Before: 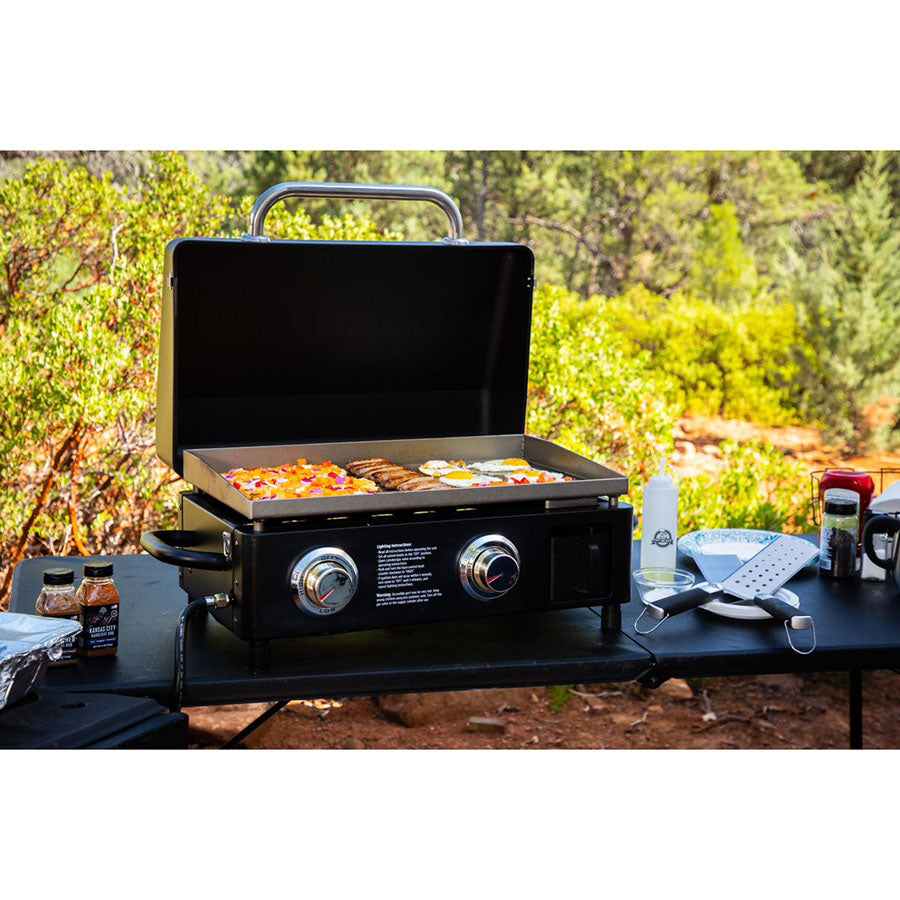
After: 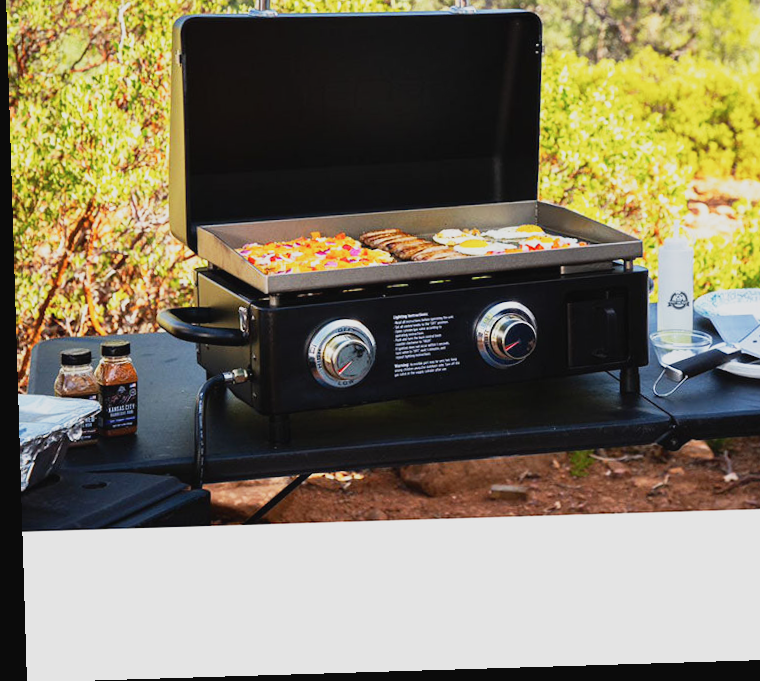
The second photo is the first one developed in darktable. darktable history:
base curve: curves: ch0 [(0, 0) (0.088, 0.125) (0.176, 0.251) (0.354, 0.501) (0.613, 0.749) (1, 0.877)], preserve colors none
rotate and perspective: rotation -1.75°, automatic cropping off
crop: top 26.531%, right 17.959%
contrast brightness saturation: contrast -0.08, brightness -0.04, saturation -0.11
